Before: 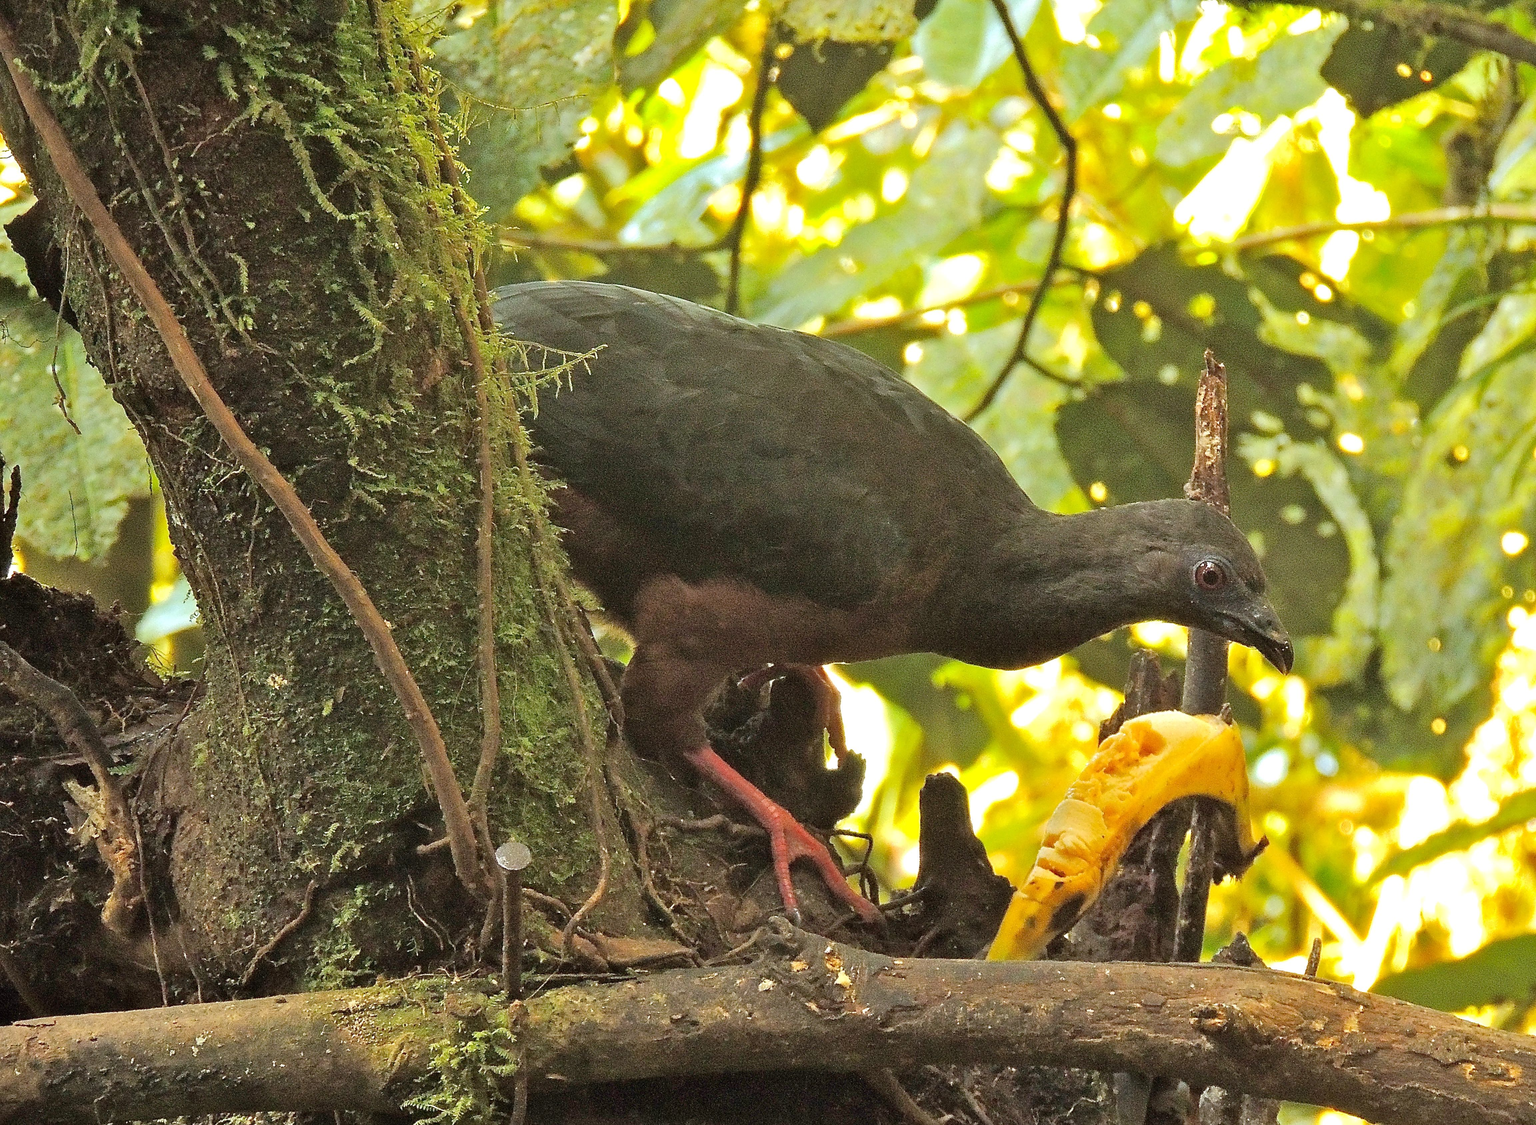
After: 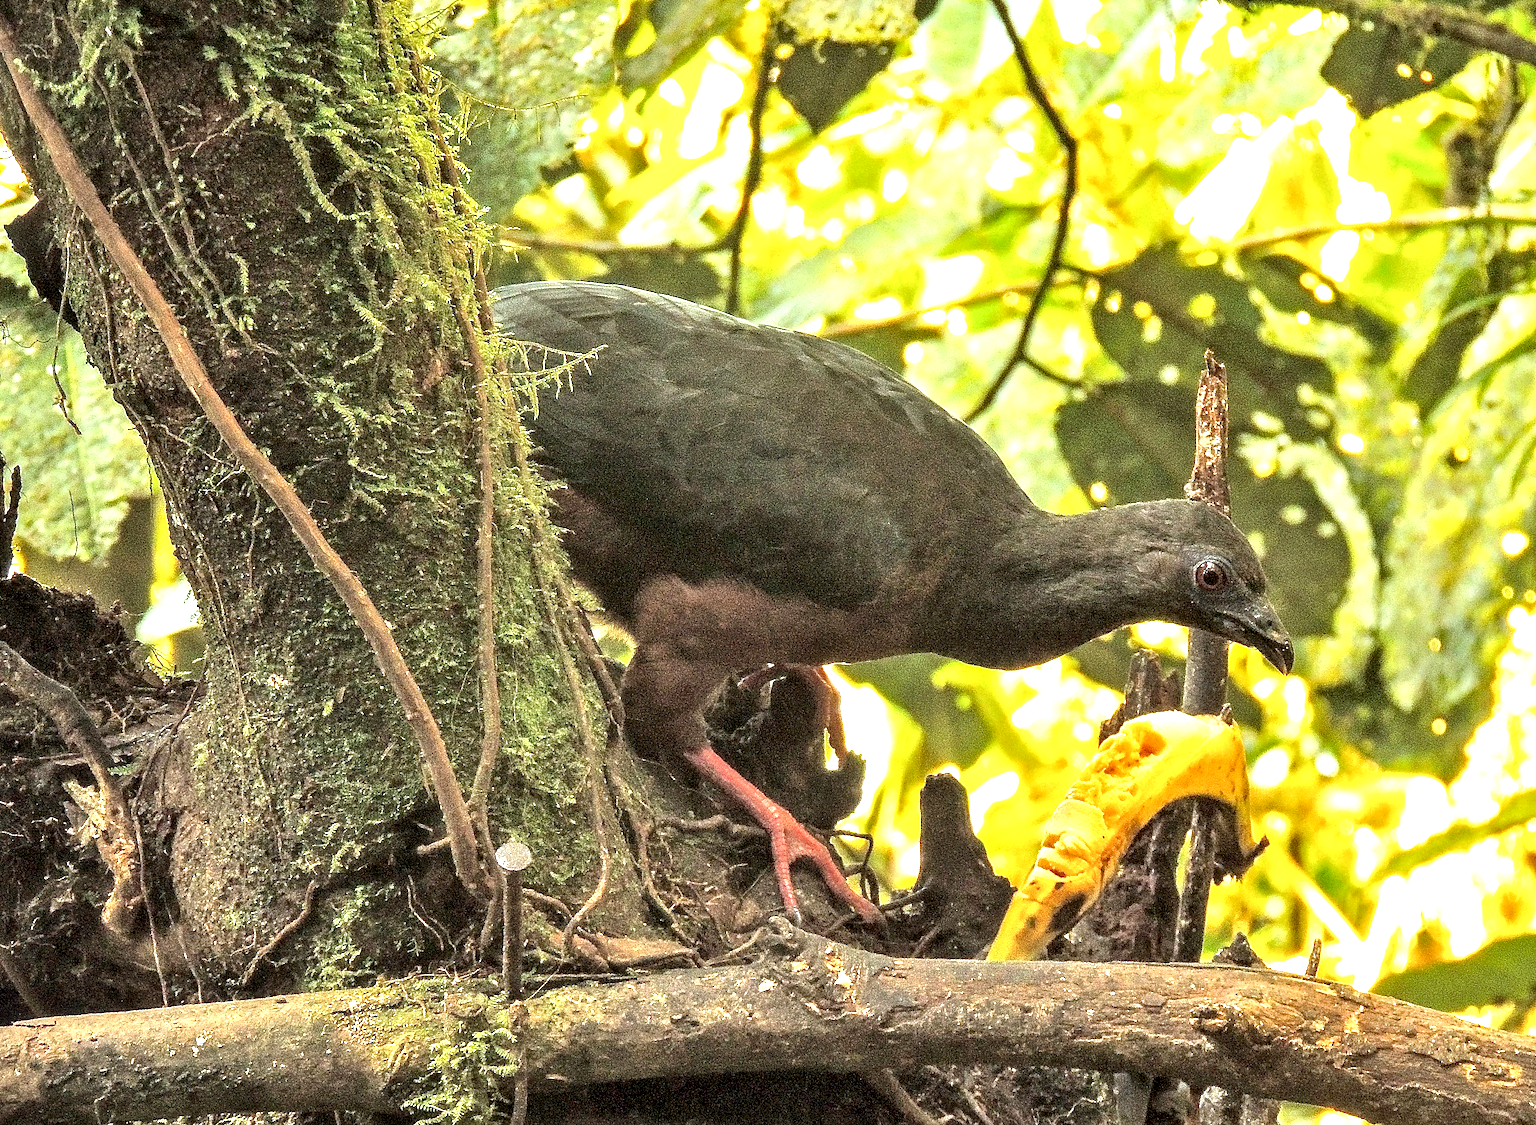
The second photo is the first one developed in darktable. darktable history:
exposure: black level correction 0, exposure 0.691 EV, compensate highlight preservation false
contrast equalizer: y [[0.5, 0.5, 0.468, 0.5, 0.5, 0.5], [0.5 ×6], [0.5 ×6], [0 ×6], [0 ×6]]
local contrast: highlights 17%, detail 186%
